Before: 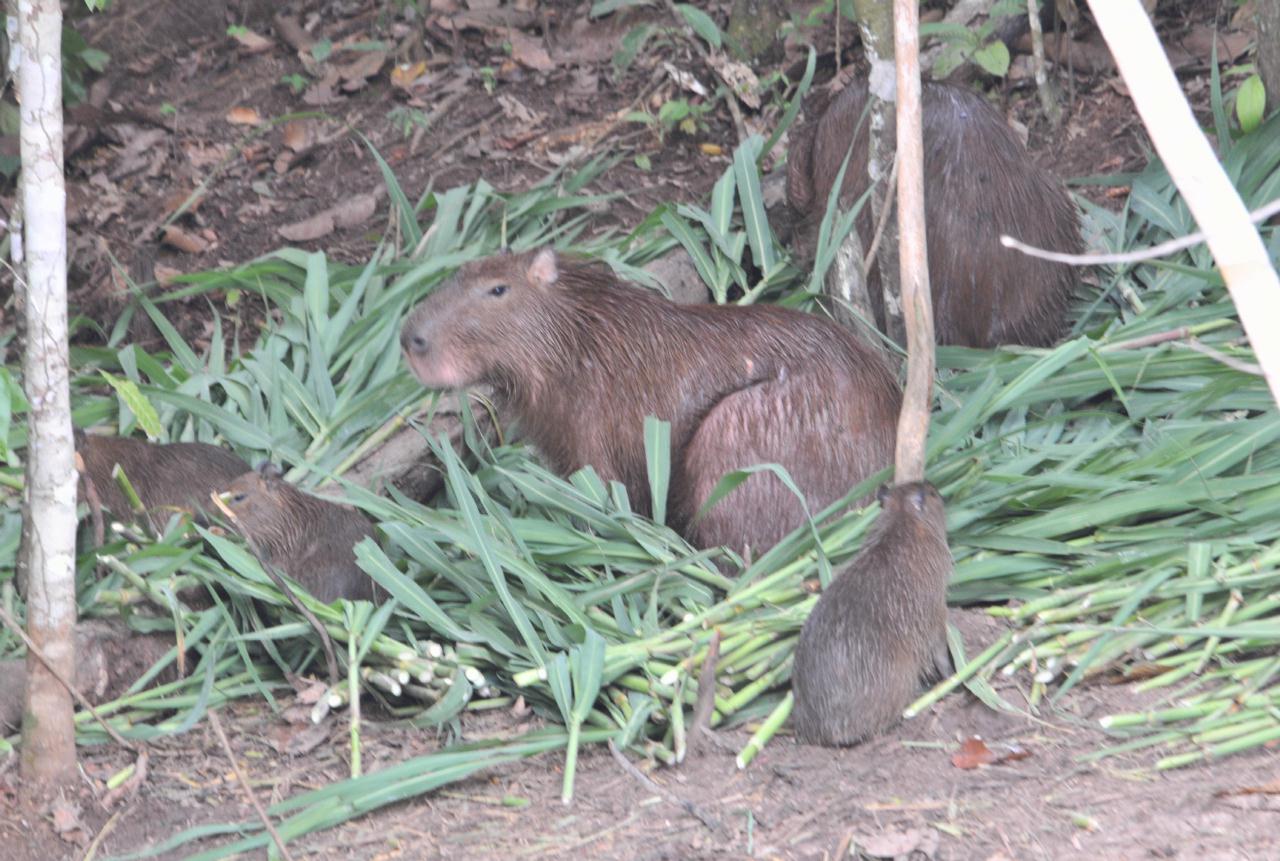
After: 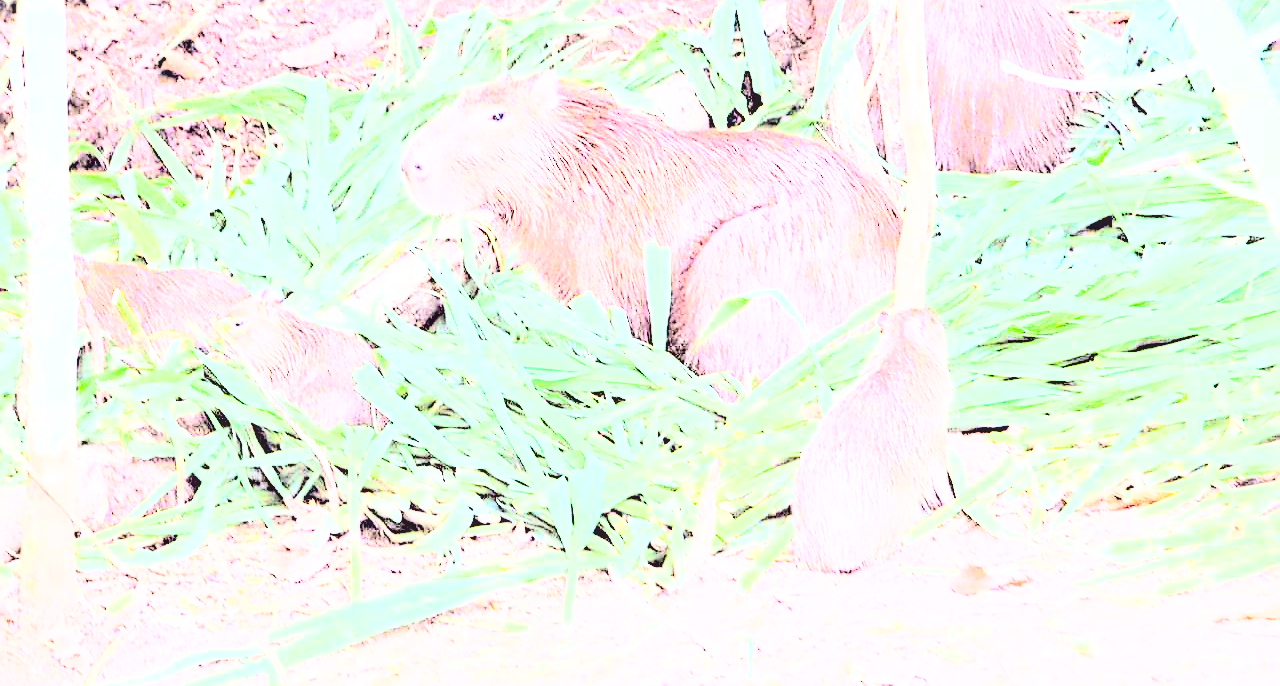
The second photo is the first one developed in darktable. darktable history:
local contrast: detail 130%
shadows and highlights: low approximation 0.01, soften with gaussian
color balance rgb: power › chroma 1.056%, power › hue 27.16°, perceptual saturation grading › global saturation 0.115%, saturation formula JzAzBz (2021)
crop and rotate: top 20.316%
exposure: black level correction 0.001, exposure 1.398 EV, compensate highlight preservation false
sharpen: radius 1.356, amount 1.251, threshold 0.616
contrast brightness saturation: contrast 0.85, brightness 0.589, saturation 0.601
base curve: curves: ch0 [(0, 0) (0.028, 0.03) (0.121, 0.232) (0.46, 0.748) (0.859, 0.968) (1, 1)]
